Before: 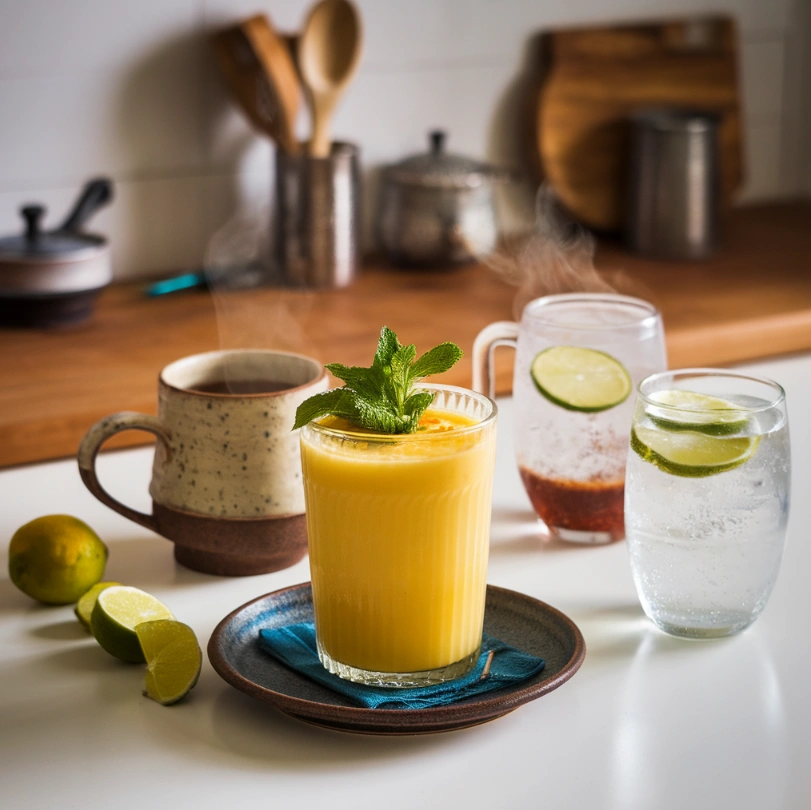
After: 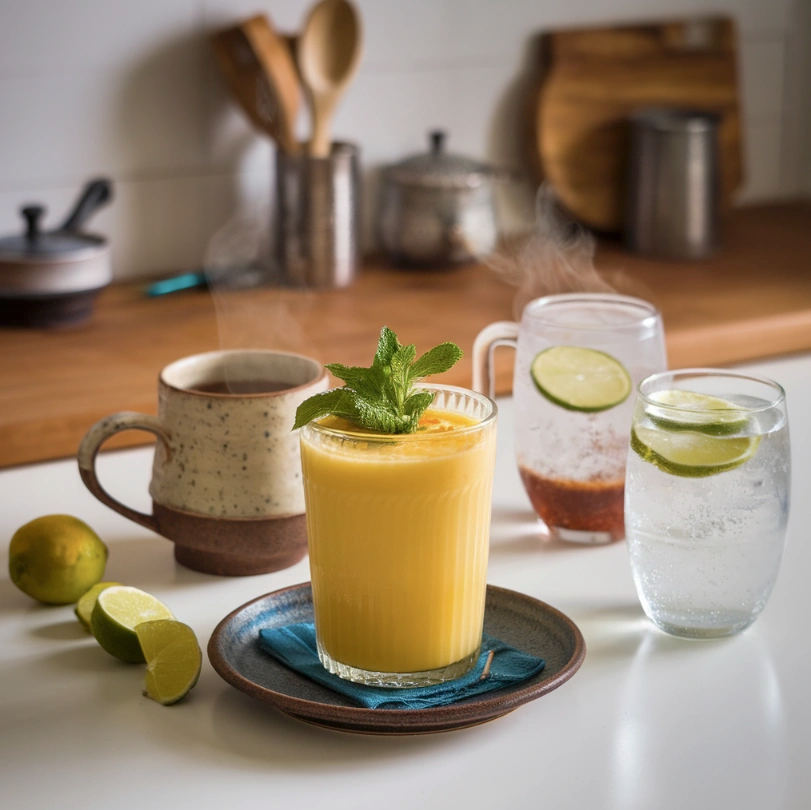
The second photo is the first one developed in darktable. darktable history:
tone curve: curves: ch0 [(0, 0) (0.045, 0.074) (0.883, 0.858) (1, 1)]; ch1 [(0, 0) (0.149, 0.074) (0.379, 0.327) (0.427, 0.401) (0.489, 0.479) (0.505, 0.515) (0.537, 0.573) (0.563, 0.599) (1, 1)]; ch2 [(0, 0) (0.307, 0.298) (0.388, 0.375) (0.443, 0.456) (0.485, 0.492) (1, 1)], preserve colors none
